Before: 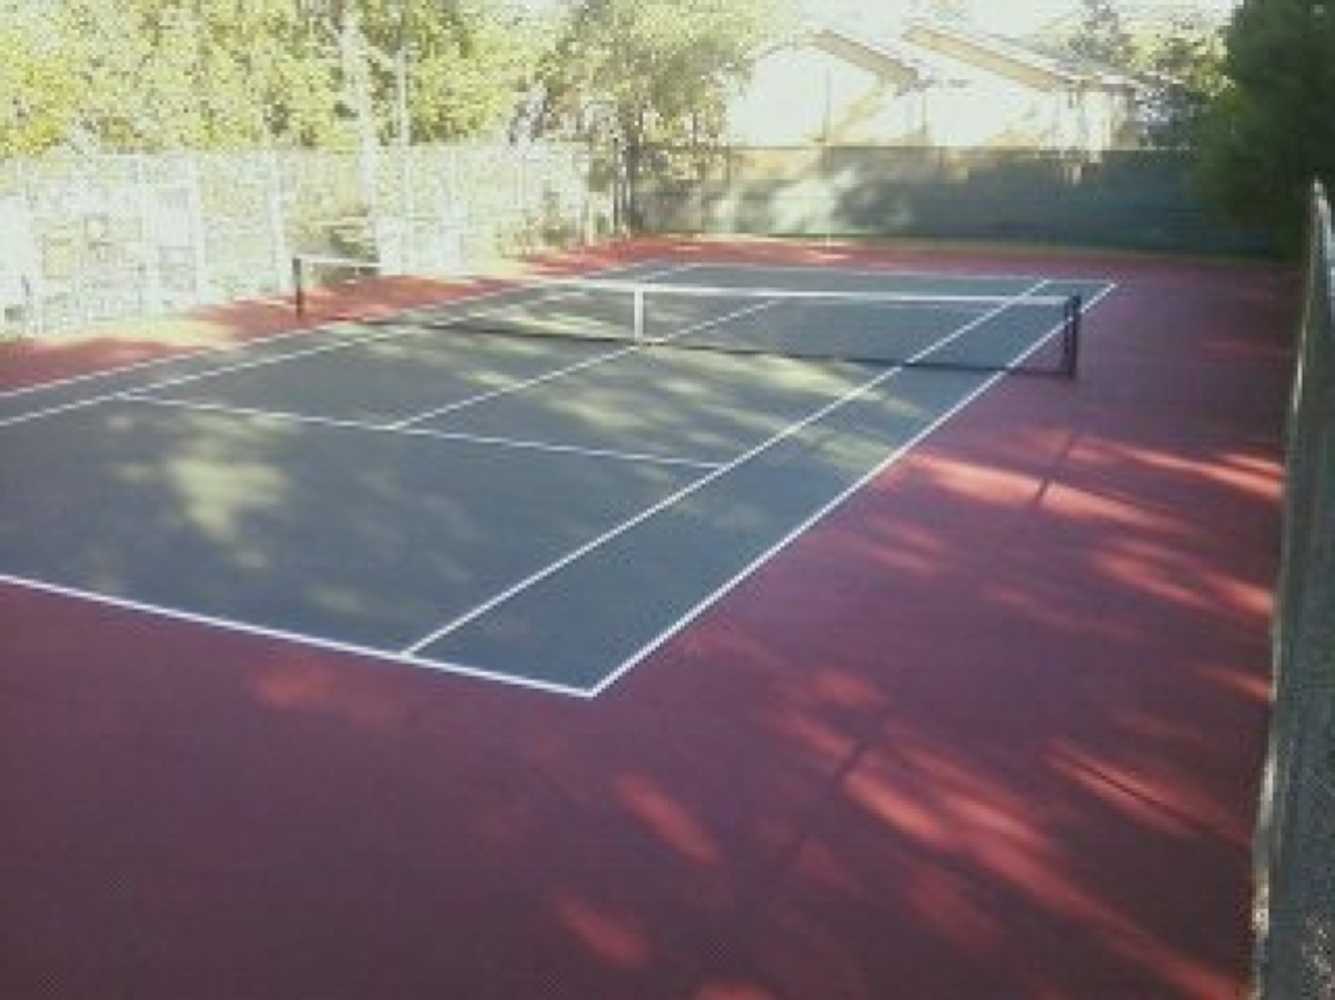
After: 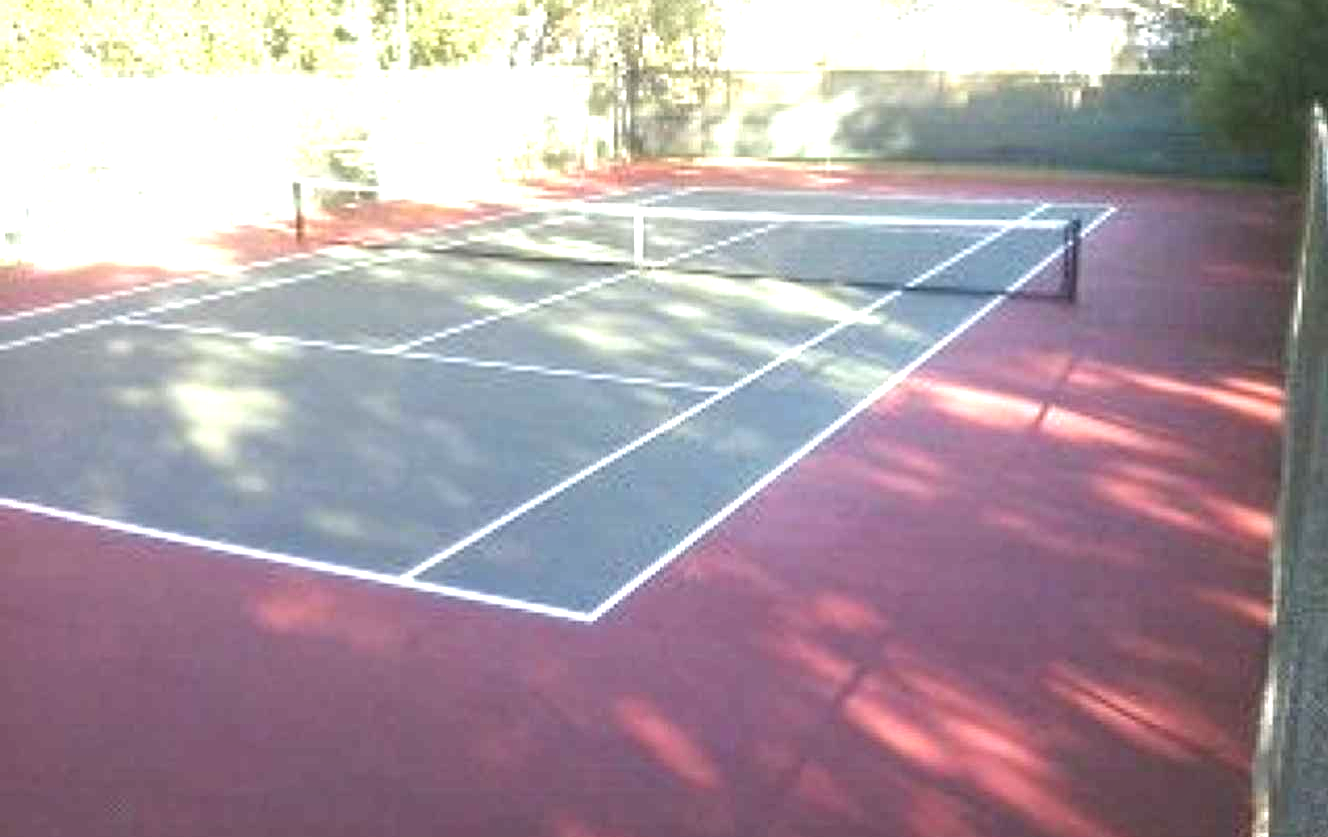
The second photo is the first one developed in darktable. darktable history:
local contrast: on, module defaults
sharpen: radius 5.325, amount 0.312, threshold 26.433
crop: top 7.625%, bottom 8.027%
exposure: black level correction 0, exposure 1.1 EV, compensate exposure bias true, compensate highlight preservation false
